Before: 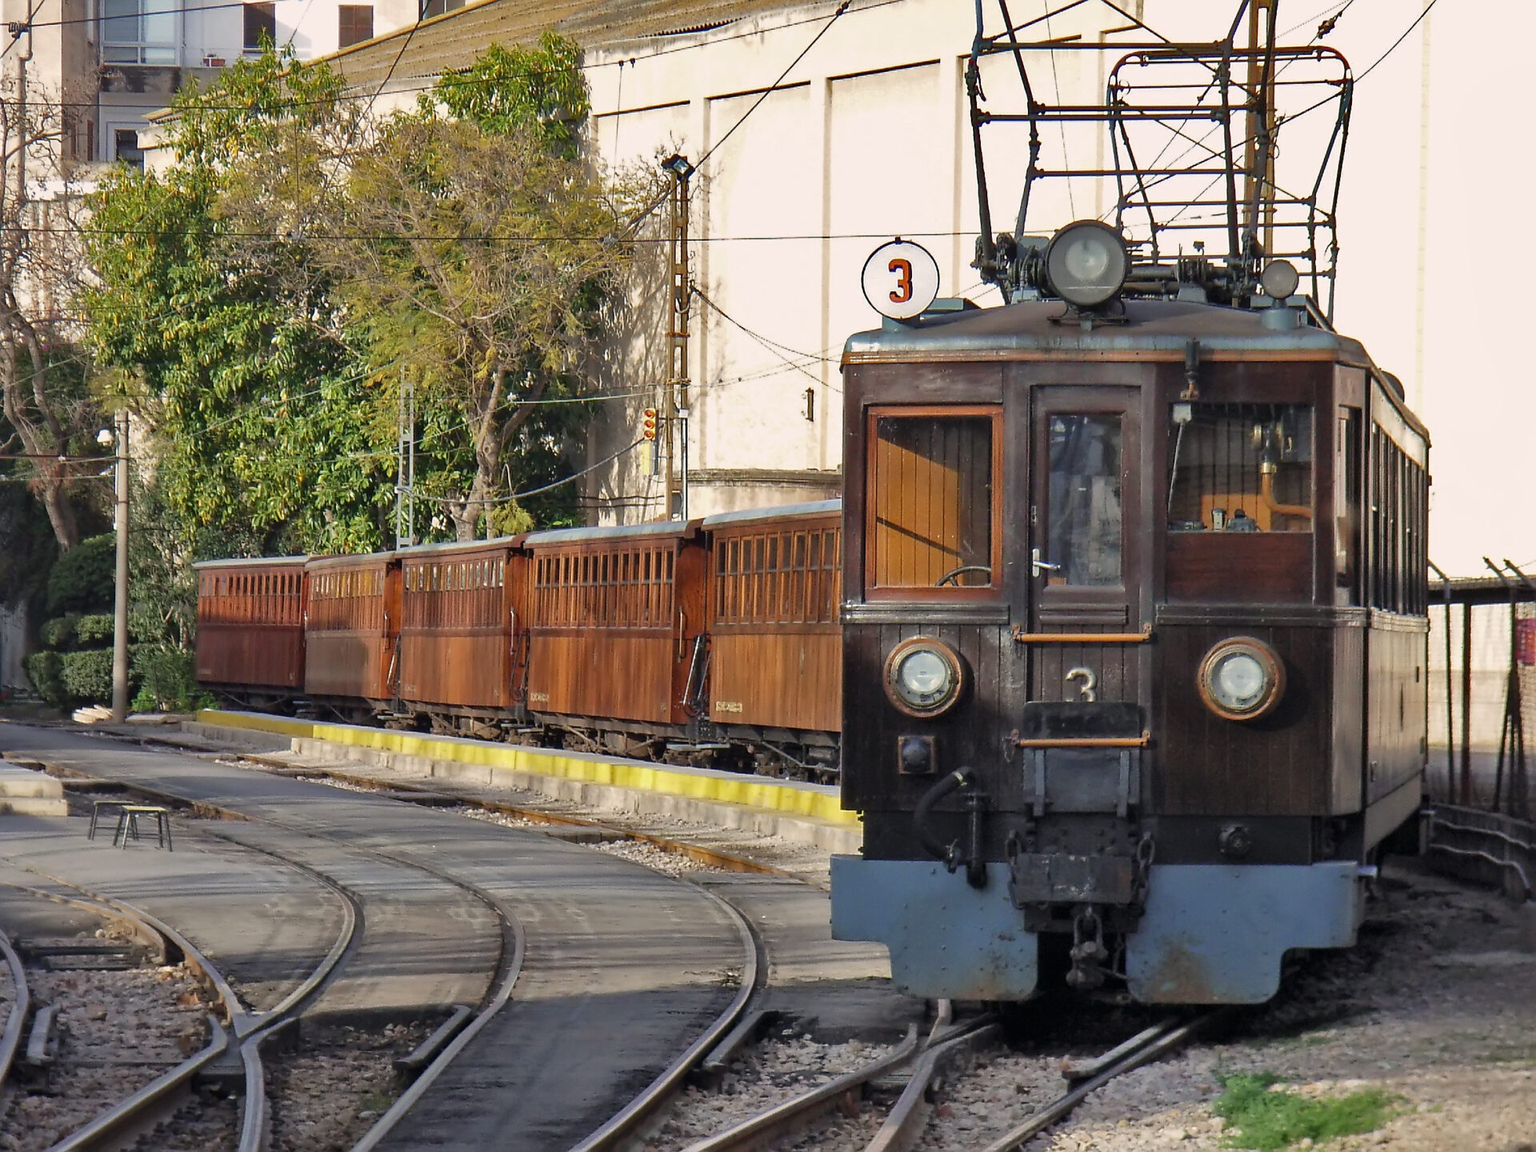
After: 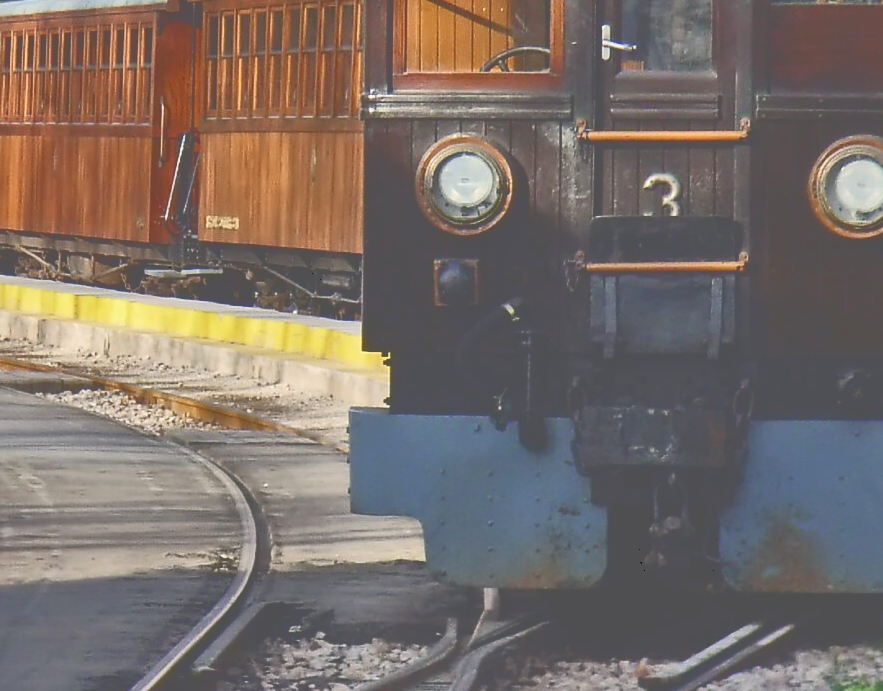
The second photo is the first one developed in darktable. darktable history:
tone equalizer: edges refinement/feathering 500, mask exposure compensation -1.57 EV, preserve details guided filter
crop: left 35.891%, top 45.947%, right 18.074%, bottom 6.03%
tone curve: curves: ch0 [(0, 0) (0.003, 0.334) (0.011, 0.338) (0.025, 0.338) (0.044, 0.338) (0.069, 0.339) (0.1, 0.342) (0.136, 0.343) (0.177, 0.349) (0.224, 0.36) (0.277, 0.385) (0.335, 0.42) (0.399, 0.465) (0.468, 0.535) (0.543, 0.632) (0.623, 0.73) (0.709, 0.814) (0.801, 0.879) (0.898, 0.935) (1, 1)], color space Lab, independent channels, preserve colors none
